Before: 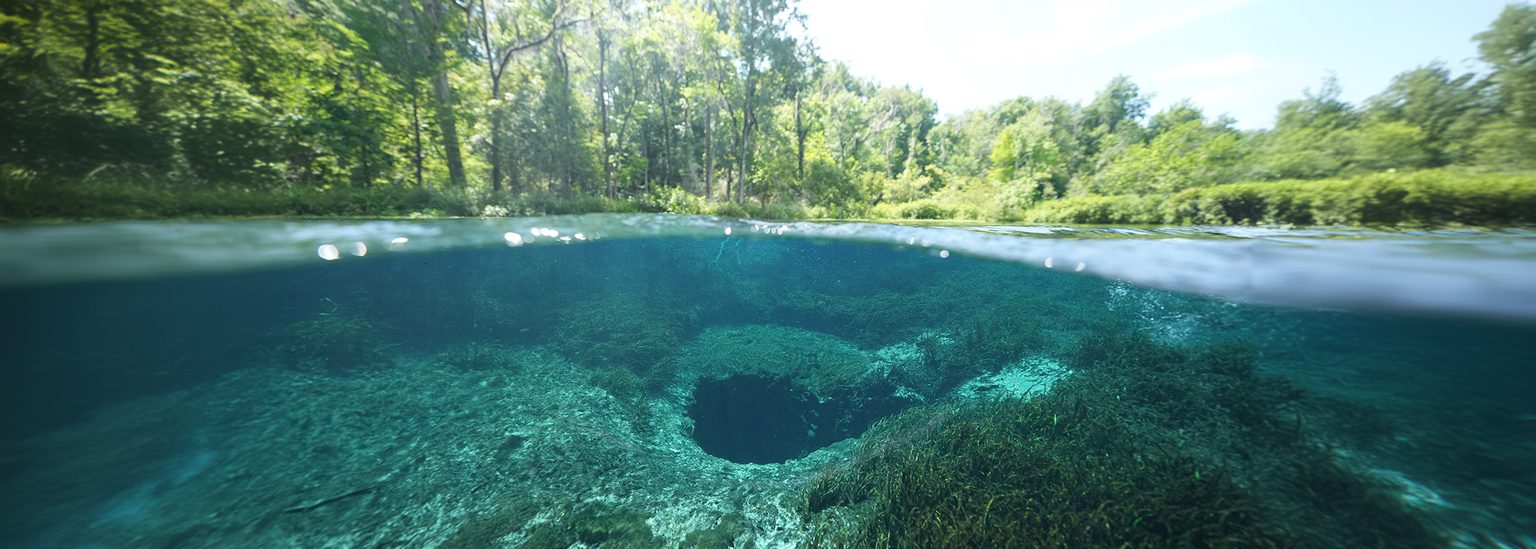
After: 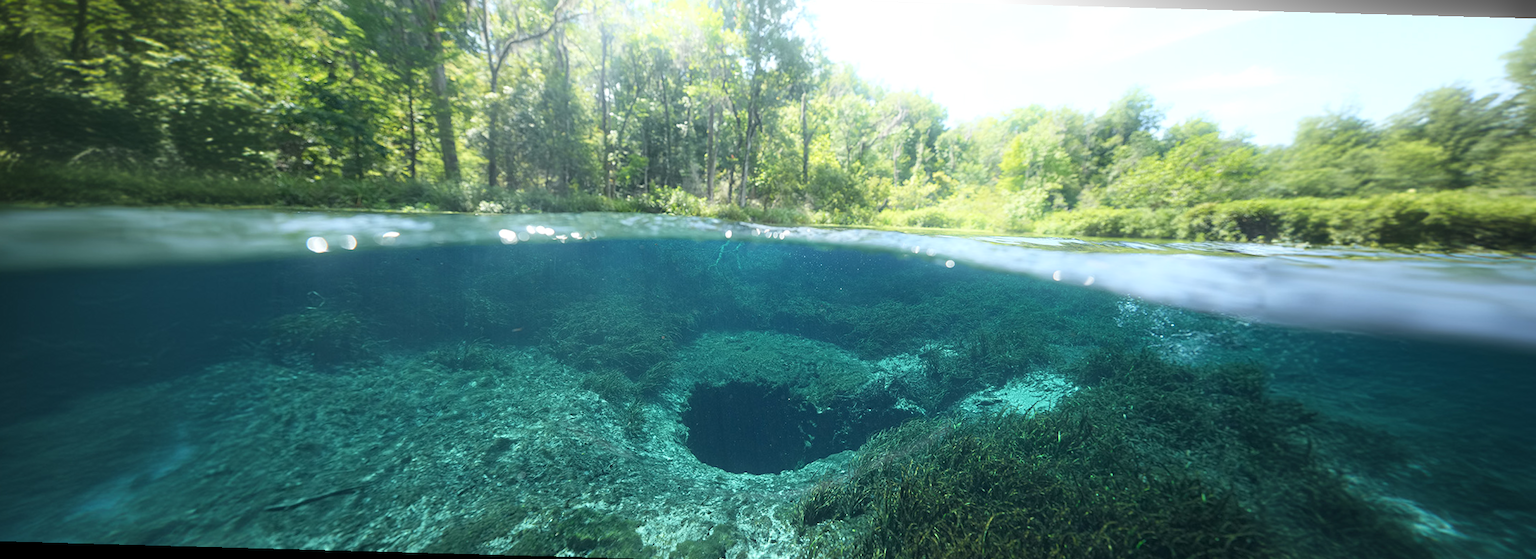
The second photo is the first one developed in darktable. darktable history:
sharpen: radius 5.325, amount 0.312, threshold 26.433
rotate and perspective: rotation 1.57°, crop left 0.018, crop right 0.982, crop top 0.039, crop bottom 0.961
bloom: size 5%, threshold 95%, strength 15%
local contrast: mode bilateral grid, contrast 100, coarseness 100, detail 108%, midtone range 0.2
